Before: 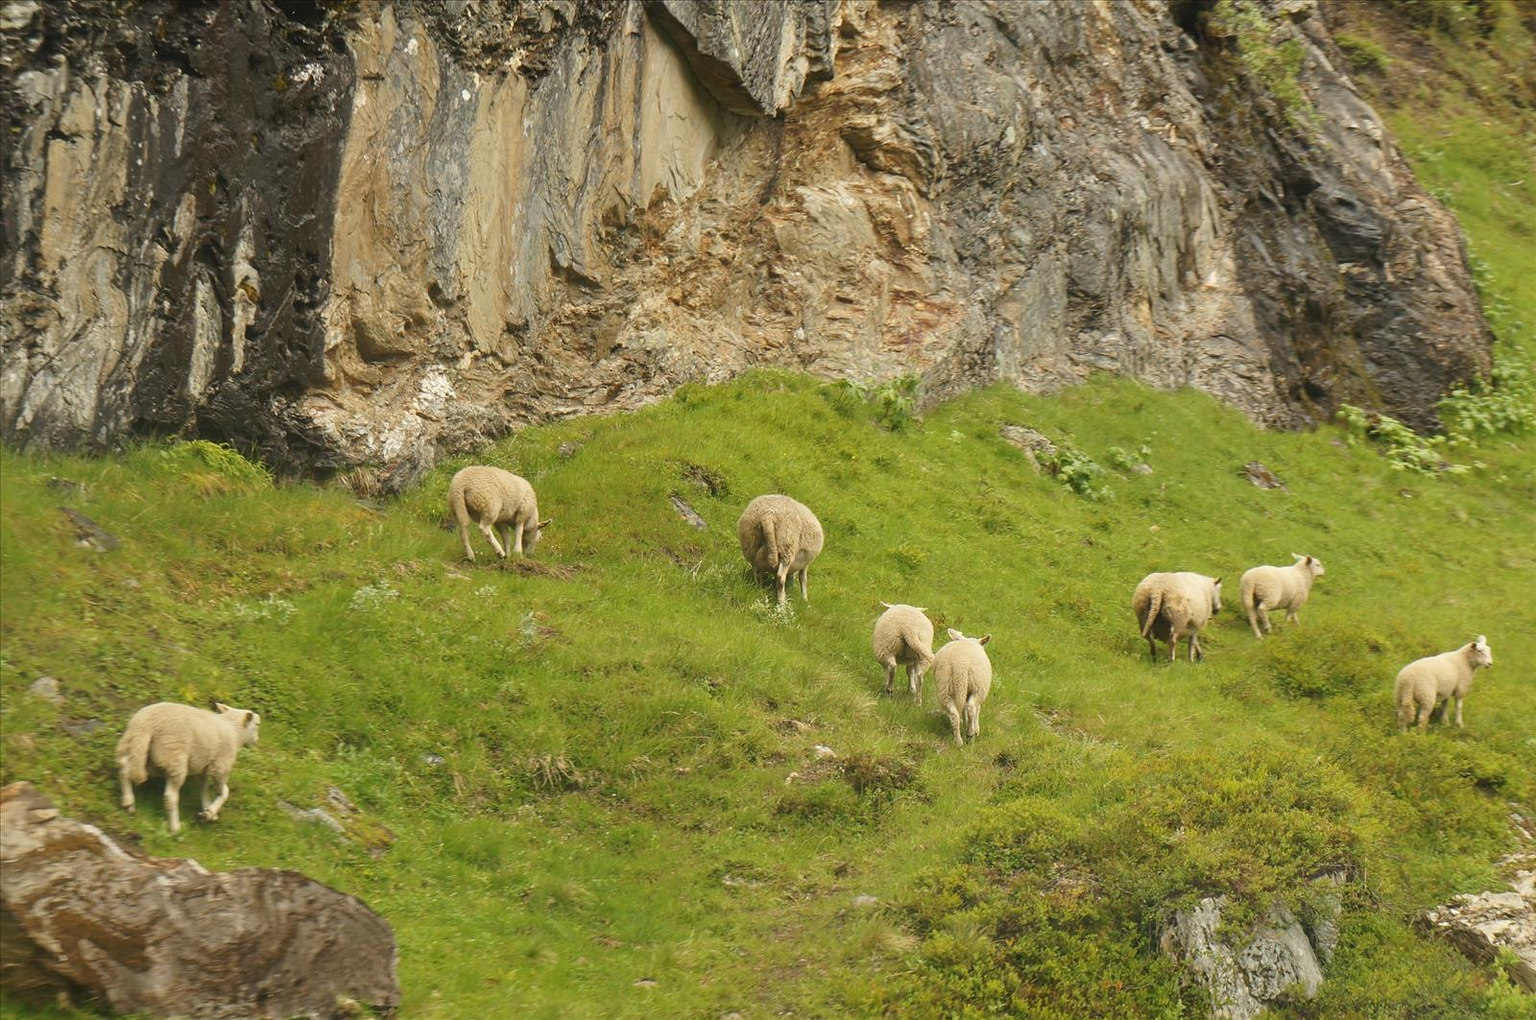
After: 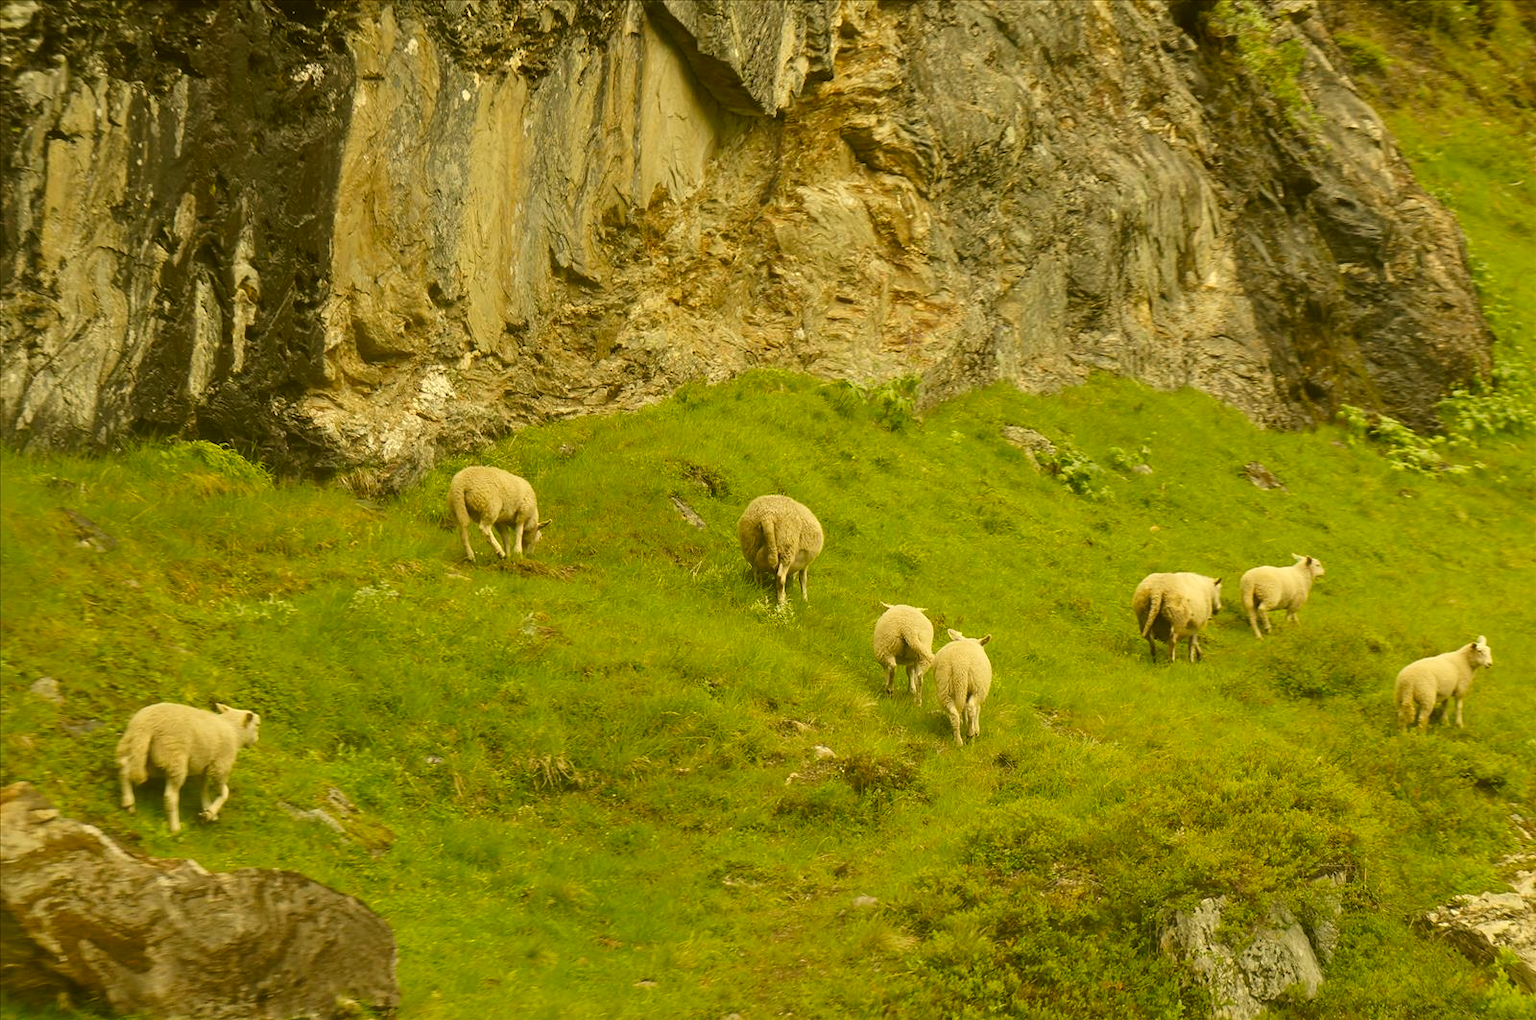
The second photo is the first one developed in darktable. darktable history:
color correction: highlights a* 0.12, highlights b* 29.61, shadows a* -0.325, shadows b* 21.03
